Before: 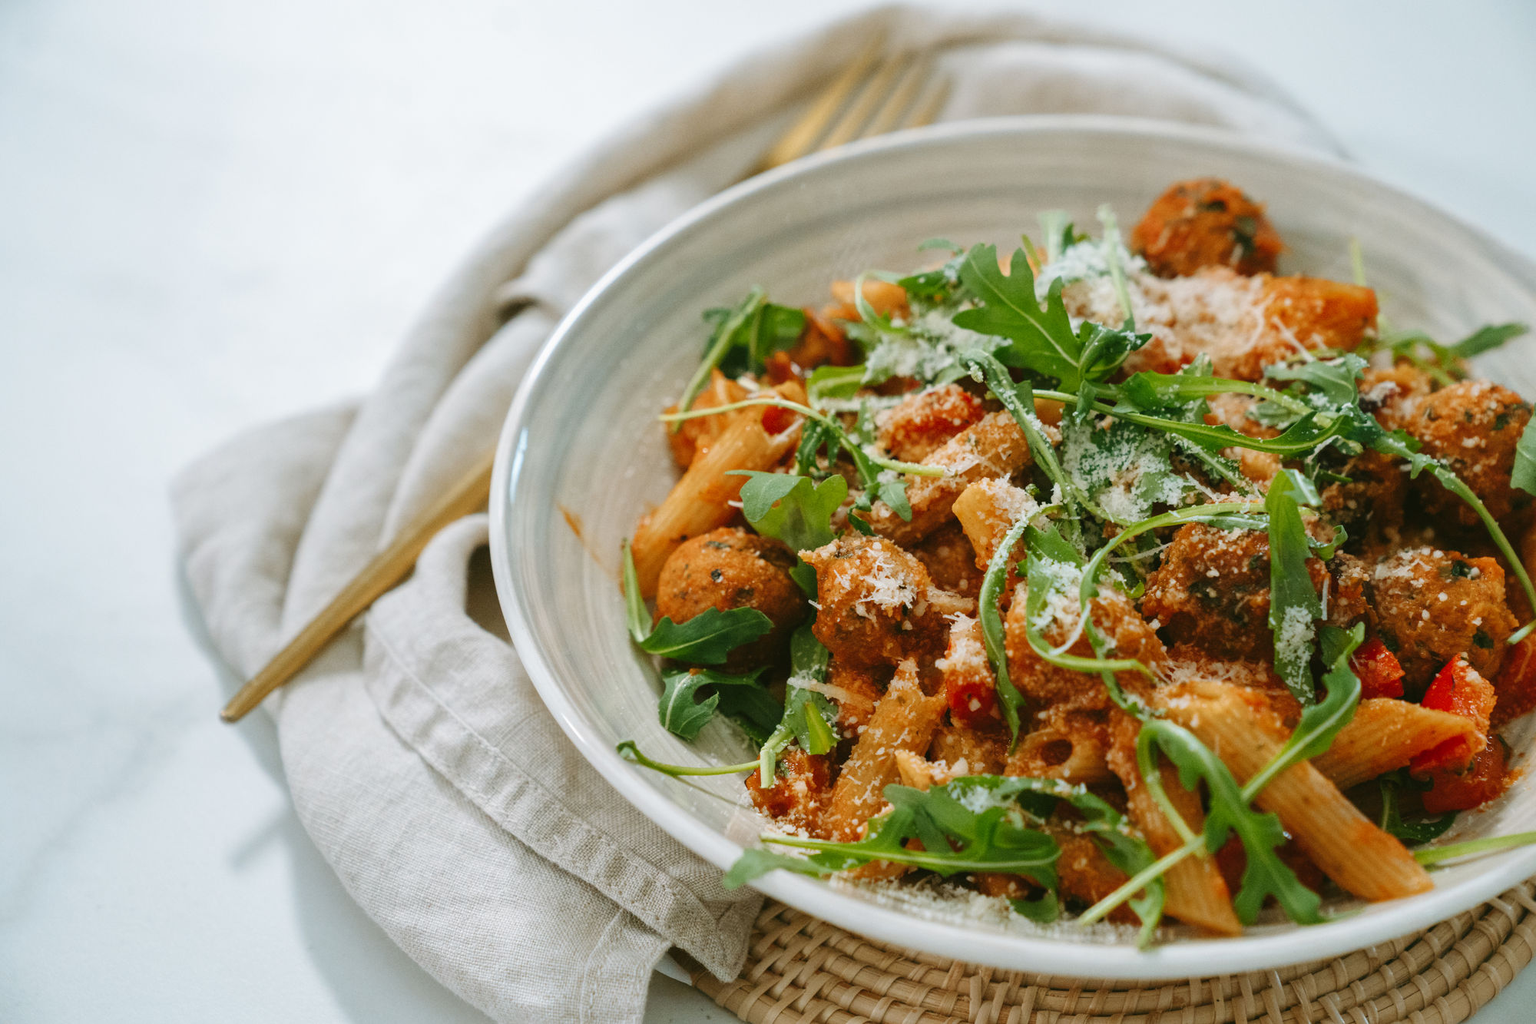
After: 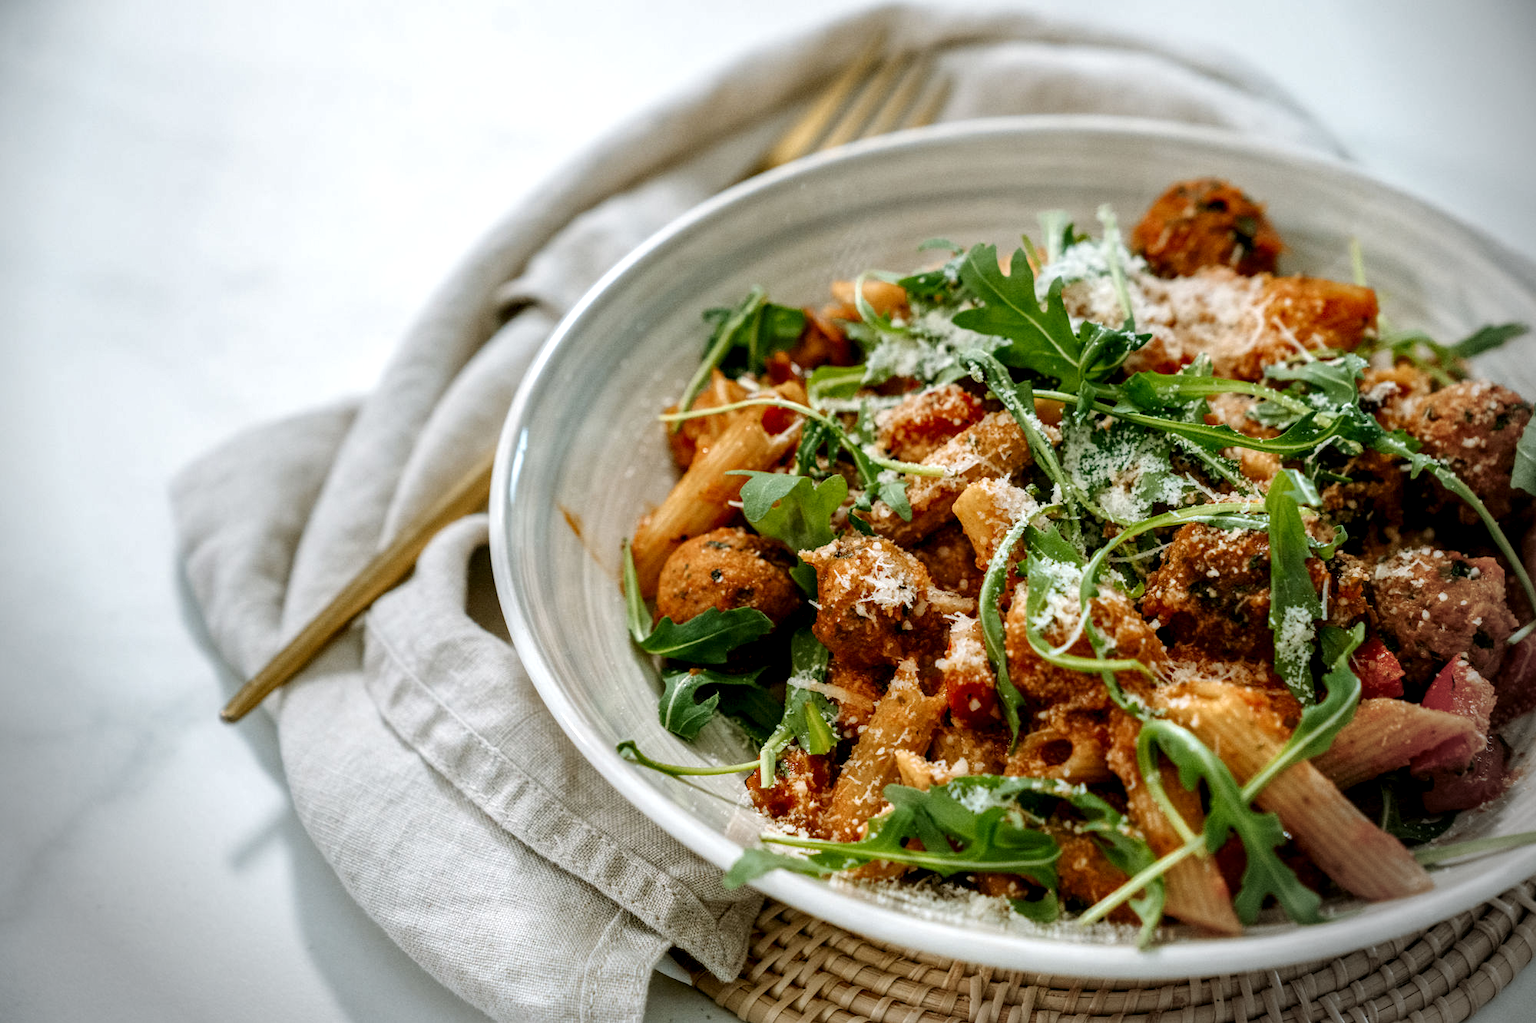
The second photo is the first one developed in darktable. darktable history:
vignetting: fall-off start 88.09%, fall-off radius 25.28%, center (-0.053, -0.356)
tone equalizer: on, module defaults
local contrast: highlights 60%, shadows 64%, detail 160%
